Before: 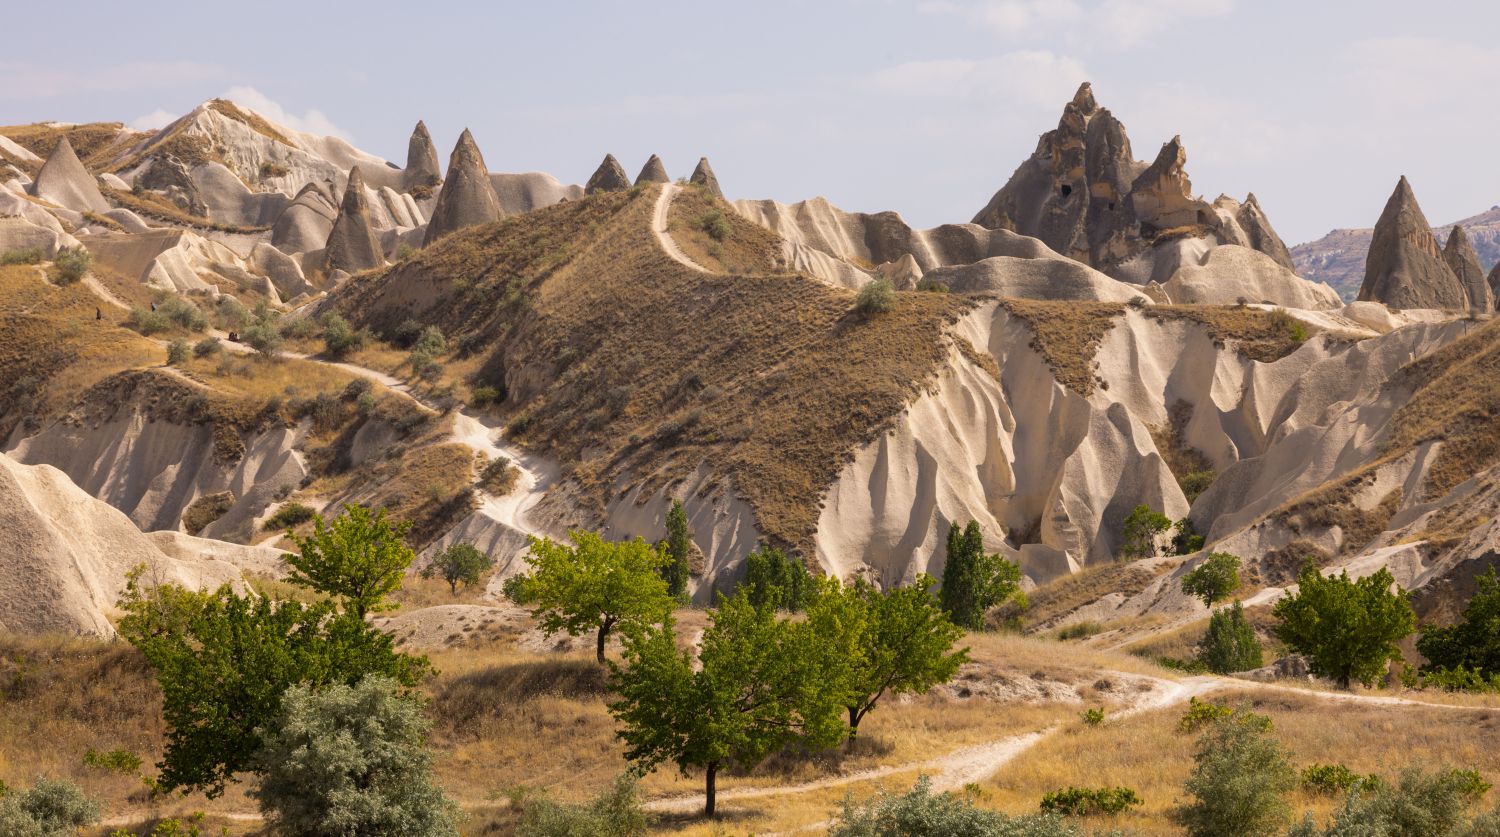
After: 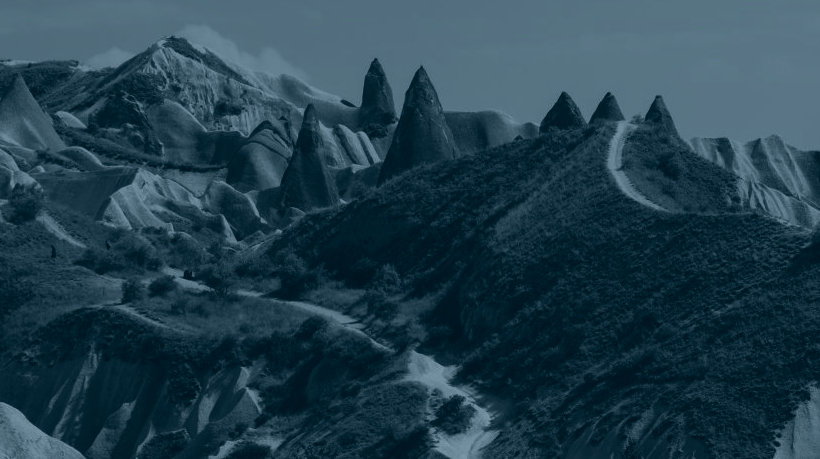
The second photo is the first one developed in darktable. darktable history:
rgb curve: curves: ch0 [(0, 0.186) (0.314, 0.284) (0.576, 0.466) (0.805, 0.691) (0.936, 0.886)]; ch1 [(0, 0.186) (0.314, 0.284) (0.581, 0.534) (0.771, 0.746) (0.936, 0.958)]; ch2 [(0, 0.216) (0.275, 0.39) (1, 1)], mode RGB, independent channels, compensate middle gray true, preserve colors none
colorize: hue 194.4°, saturation 29%, source mix 61.75%, lightness 3.98%, version 1
crop and rotate: left 3.047%, top 7.509%, right 42.236%, bottom 37.598%
color balance: lift [1, 1.001, 0.999, 1.001], gamma [1, 1.004, 1.007, 0.993], gain [1, 0.991, 0.987, 1.013], contrast 10%, output saturation 120%
haze removal: strength 0.29, distance 0.25, compatibility mode true, adaptive false
contrast brightness saturation: contrast 0.1, saturation -0.36
